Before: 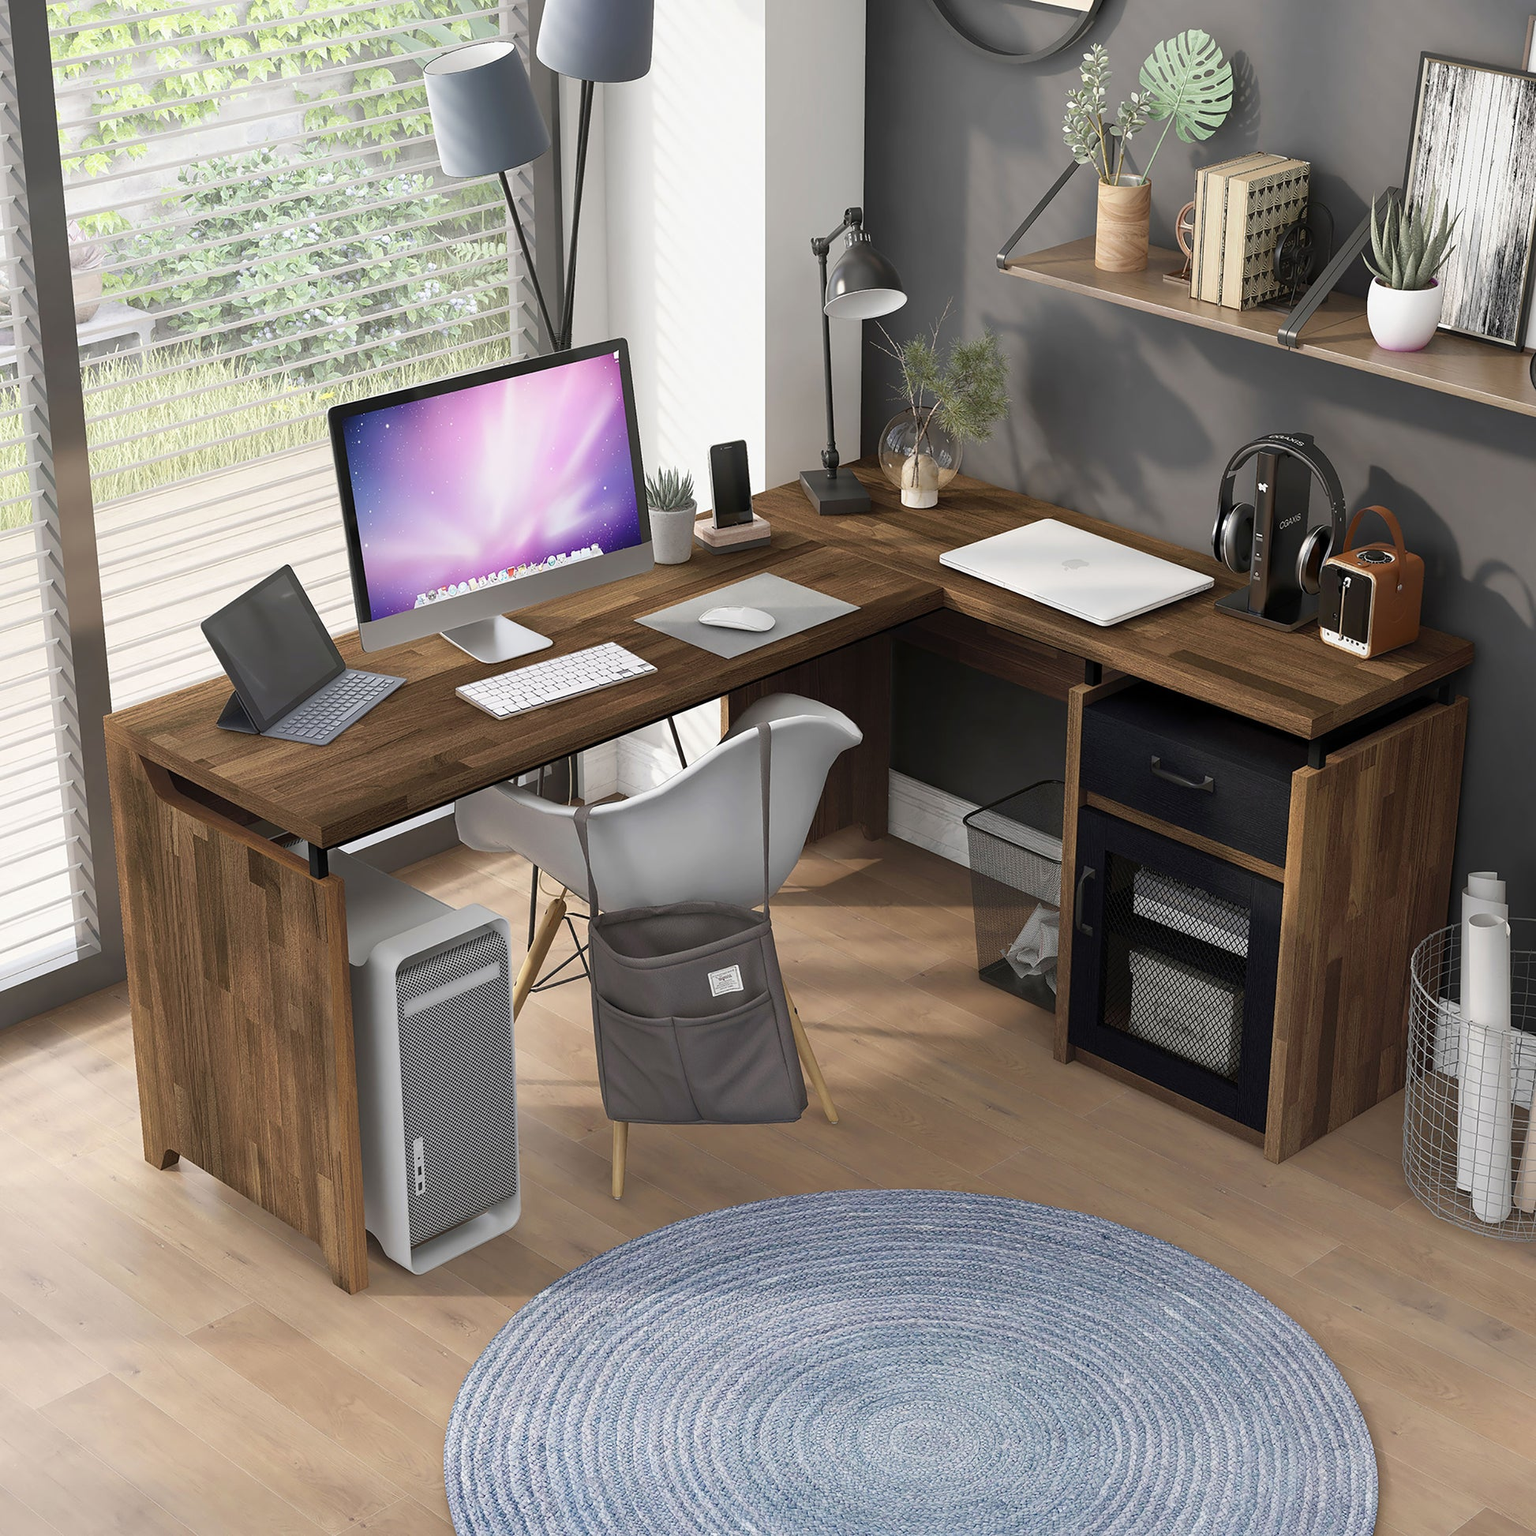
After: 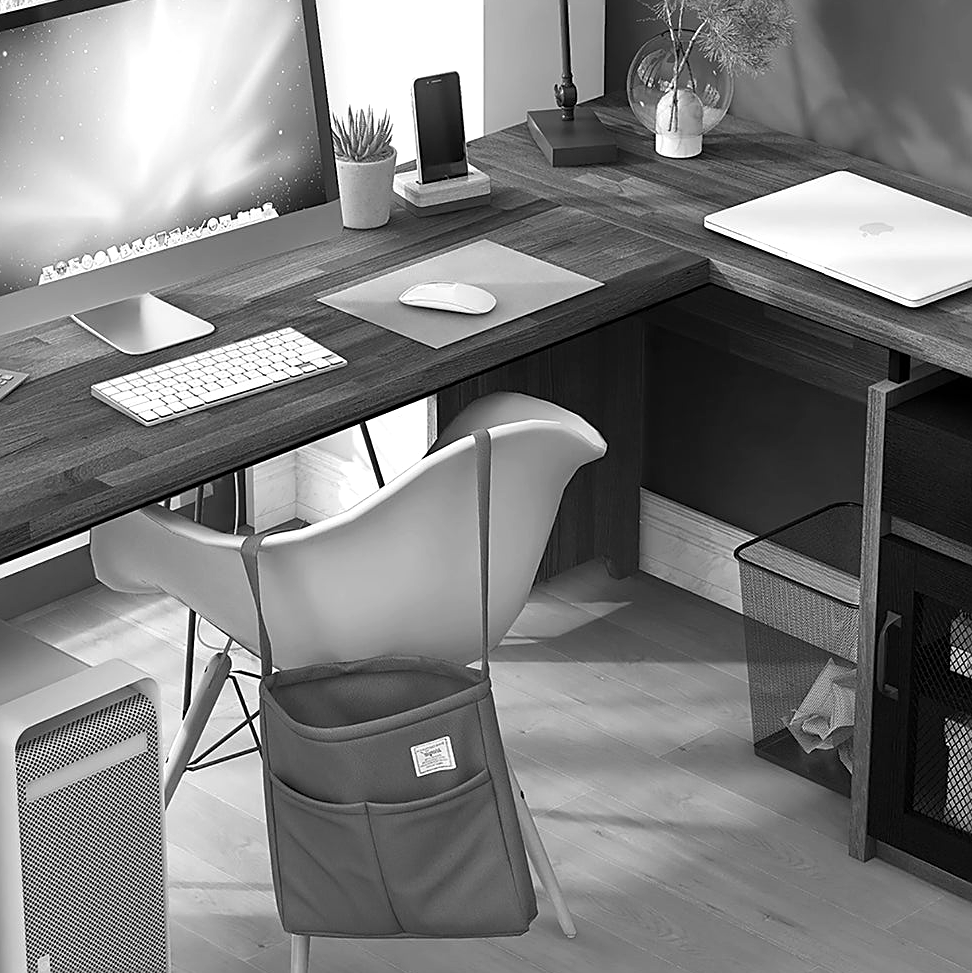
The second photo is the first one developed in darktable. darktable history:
crop: left 25%, top 25%, right 25%, bottom 25%
white balance: red 1.467, blue 0.684
monochrome: a 32, b 64, size 2.3
sharpen: on, module defaults
